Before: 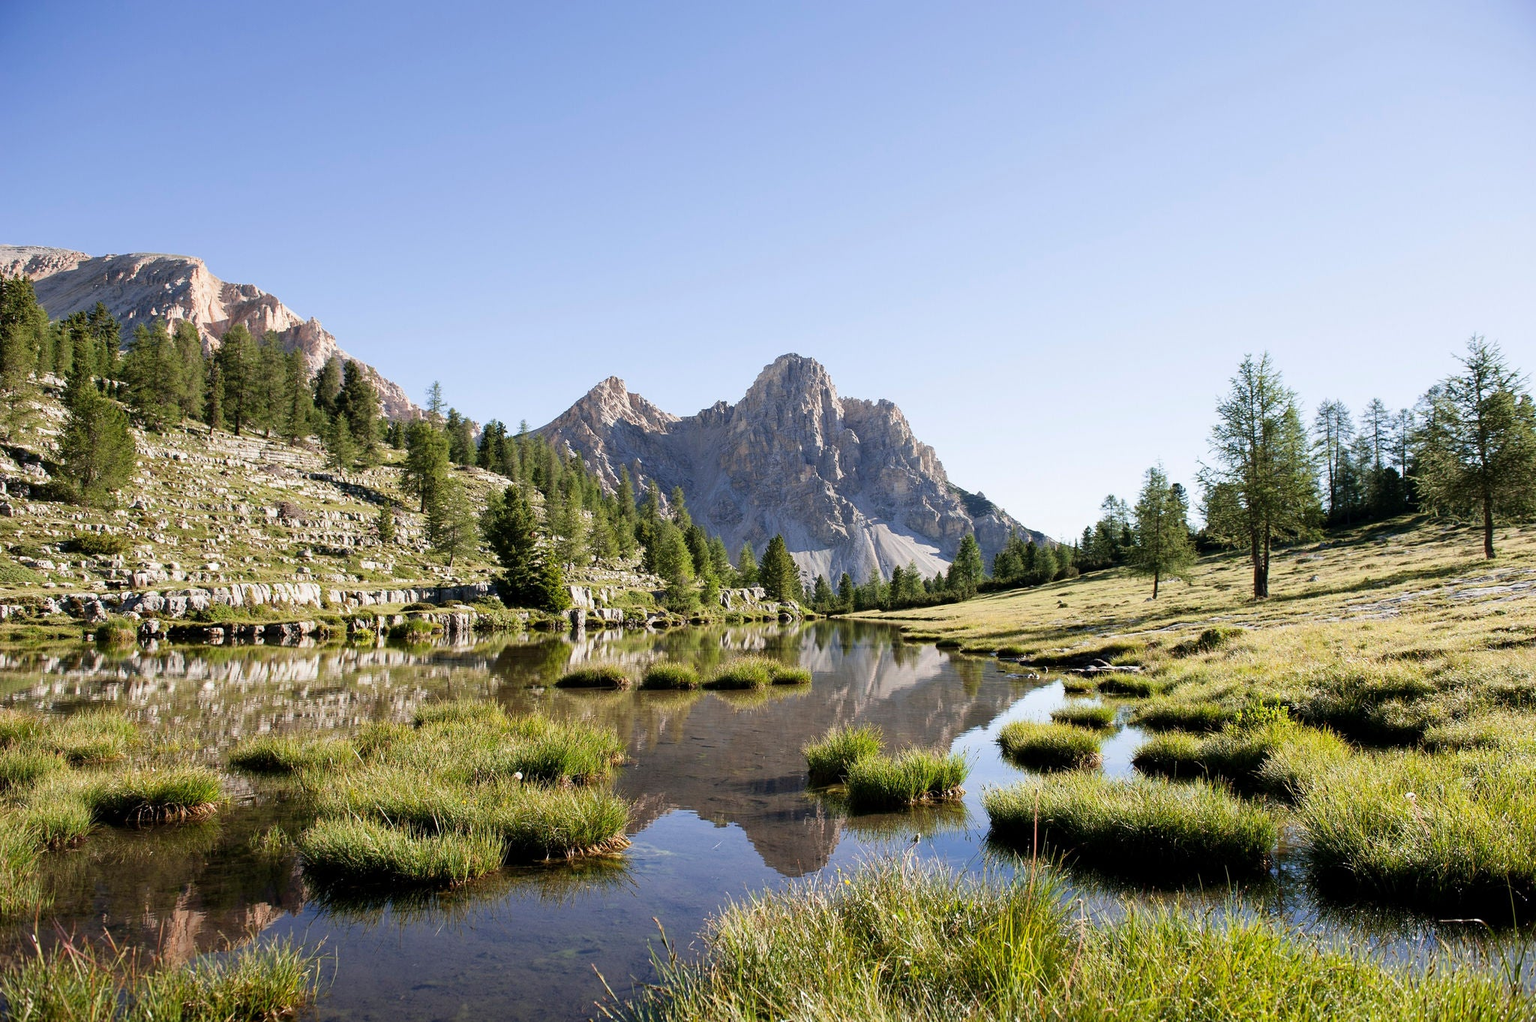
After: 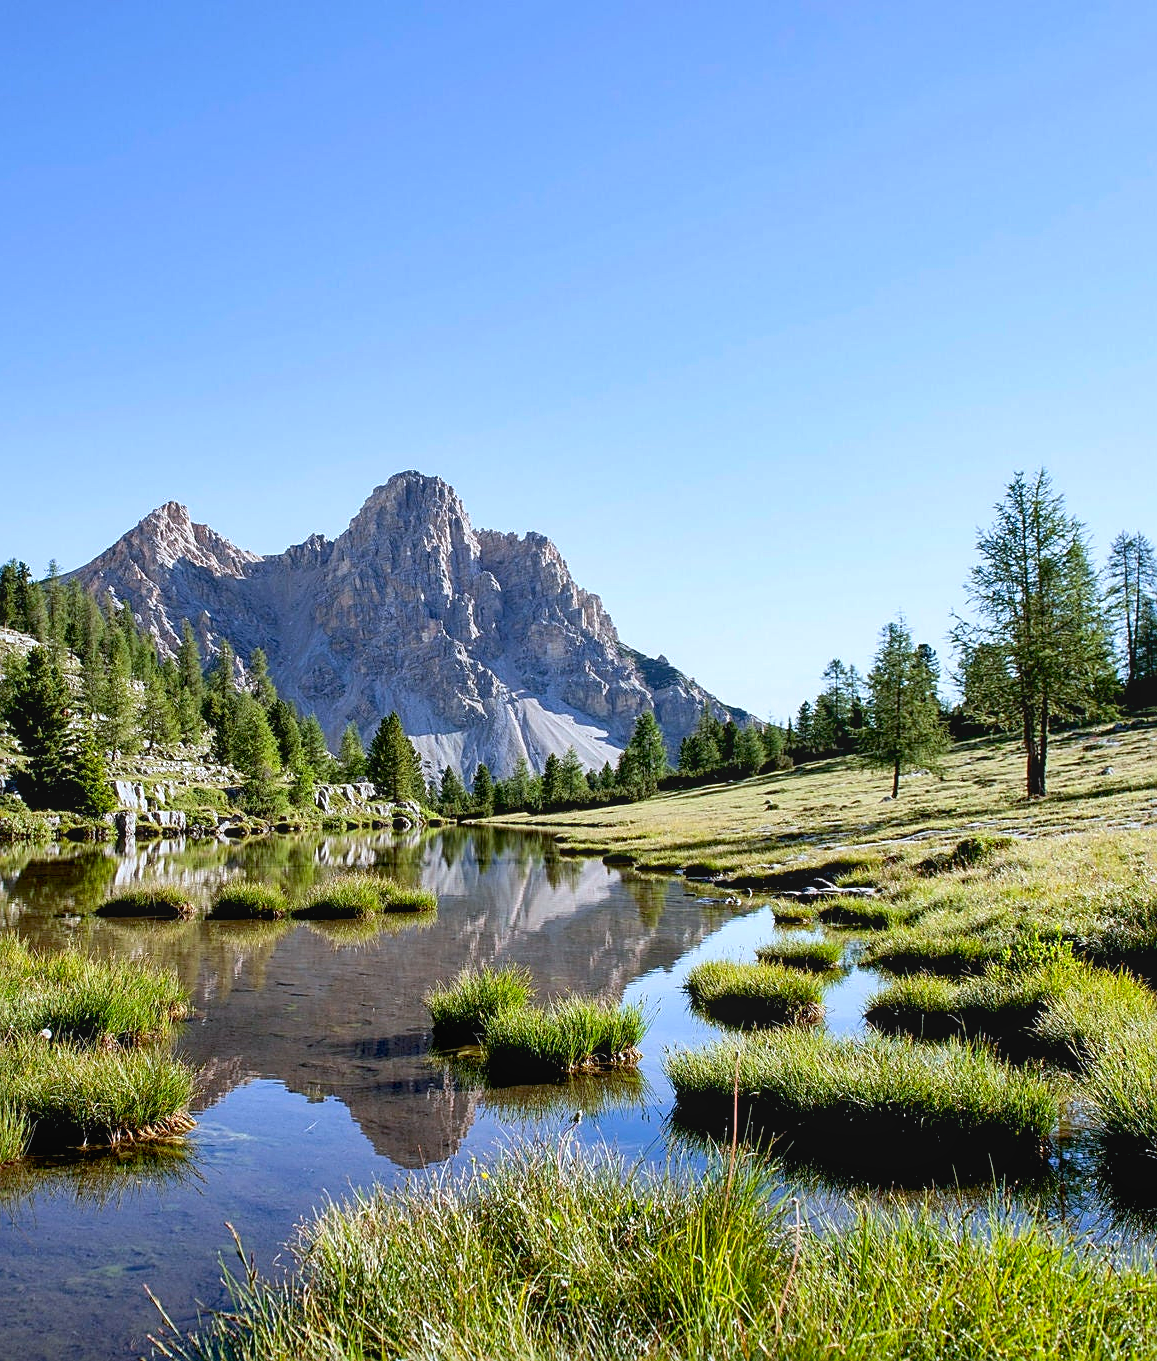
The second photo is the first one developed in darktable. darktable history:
crop: left 31.519%, top 0.01%, right 11.948%
exposure: black level correction 0.009, exposure 0.107 EV, compensate highlight preservation false
contrast brightness saturation: contrast 0.041, saturation 0.153
color calibration: x 0.367, y 0.376, temperature 4362.31 K
sharpen: on, module defaults
shadows and highlights: low approximation 0.01, soften with gaussian
local contrast: detail 109%
